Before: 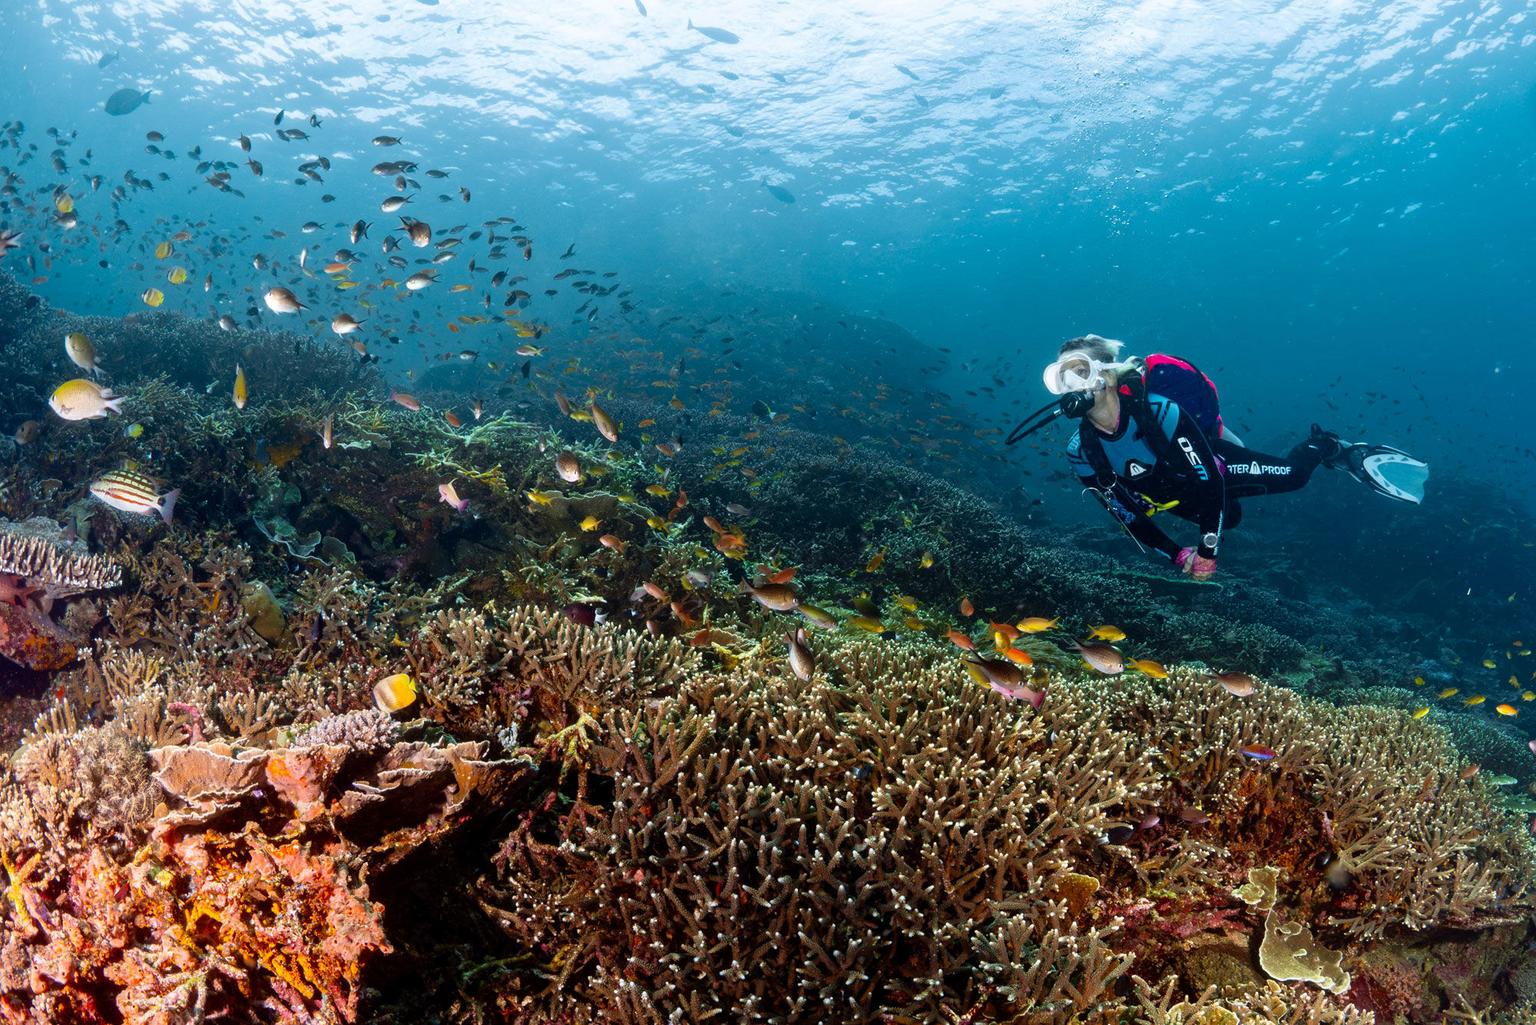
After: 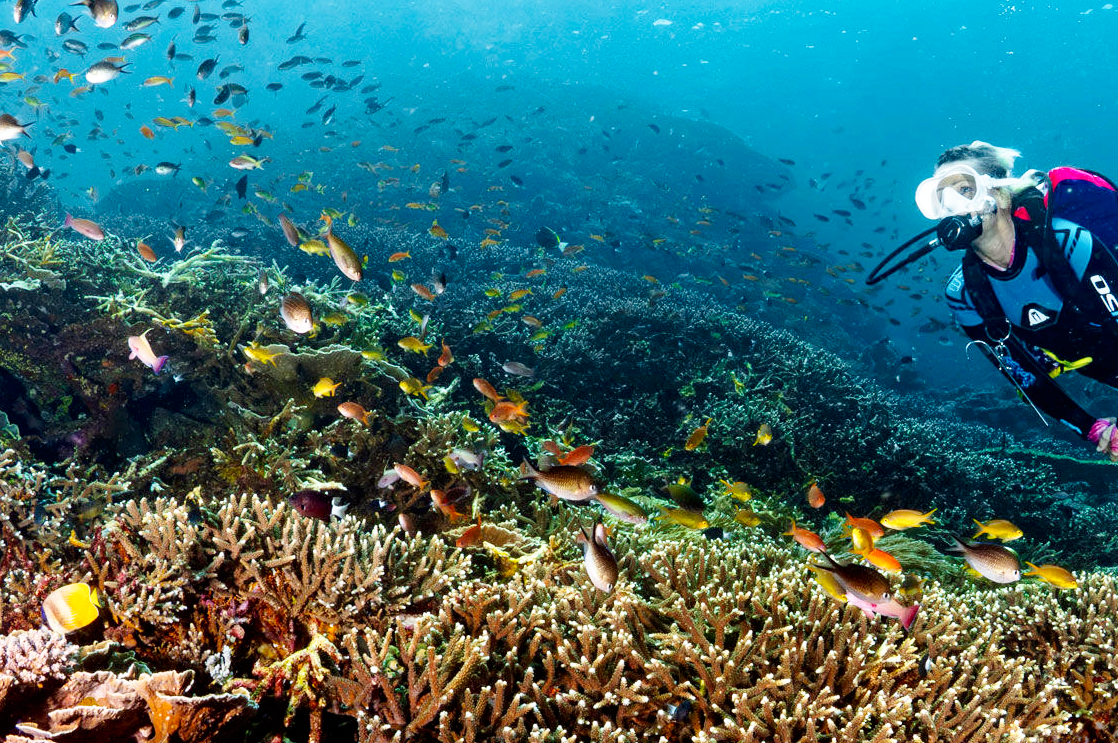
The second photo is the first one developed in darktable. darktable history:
haze removal: compatibility mode true
base curve: curves: ch0 [(0, 0) (0.005, 0.002) (0.15, 0.3) (0.4, 0.7) (0.75, 0.95) (1, 1)], preserve colors none
crop and rotate: left 22.162%, top 22.097%, right 21.911%, bottom 22.134%
